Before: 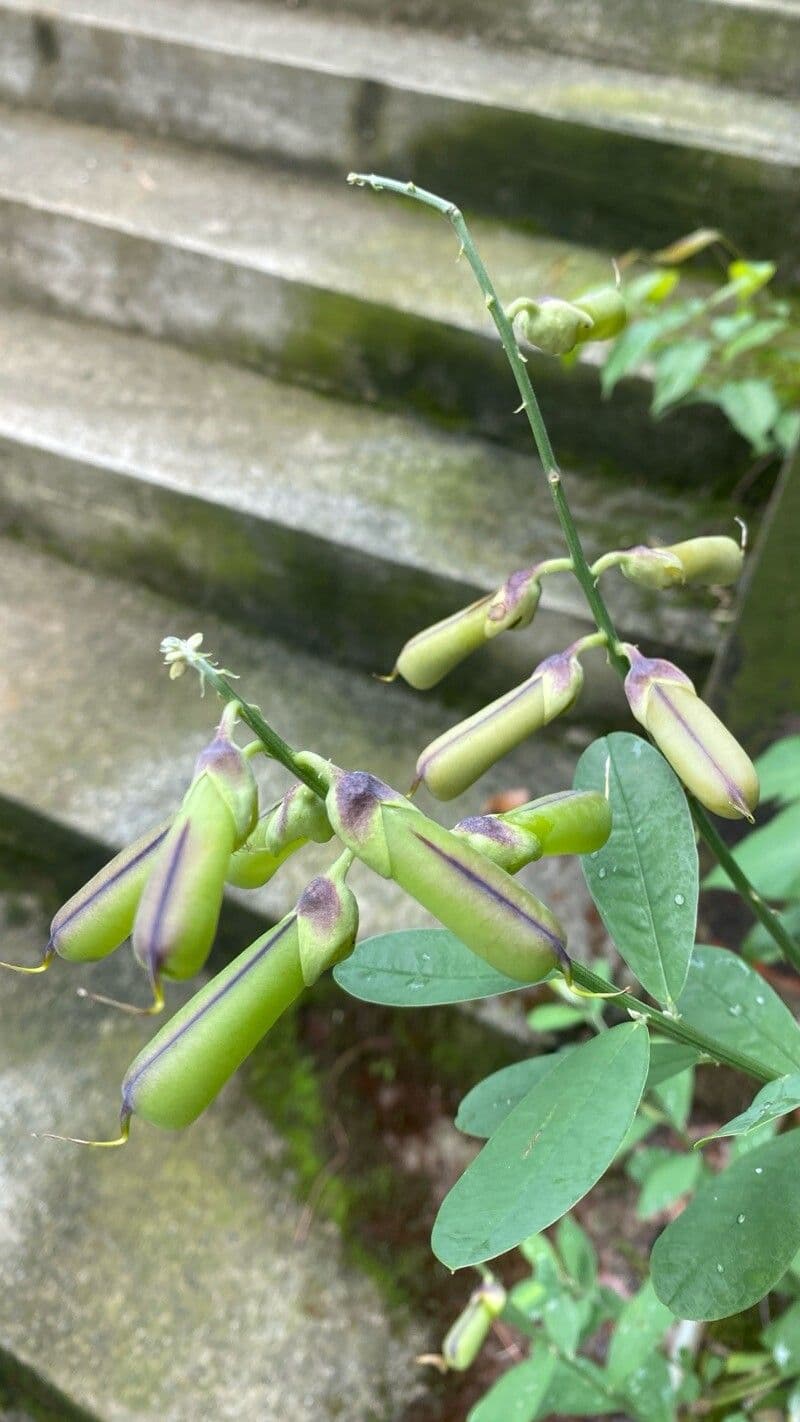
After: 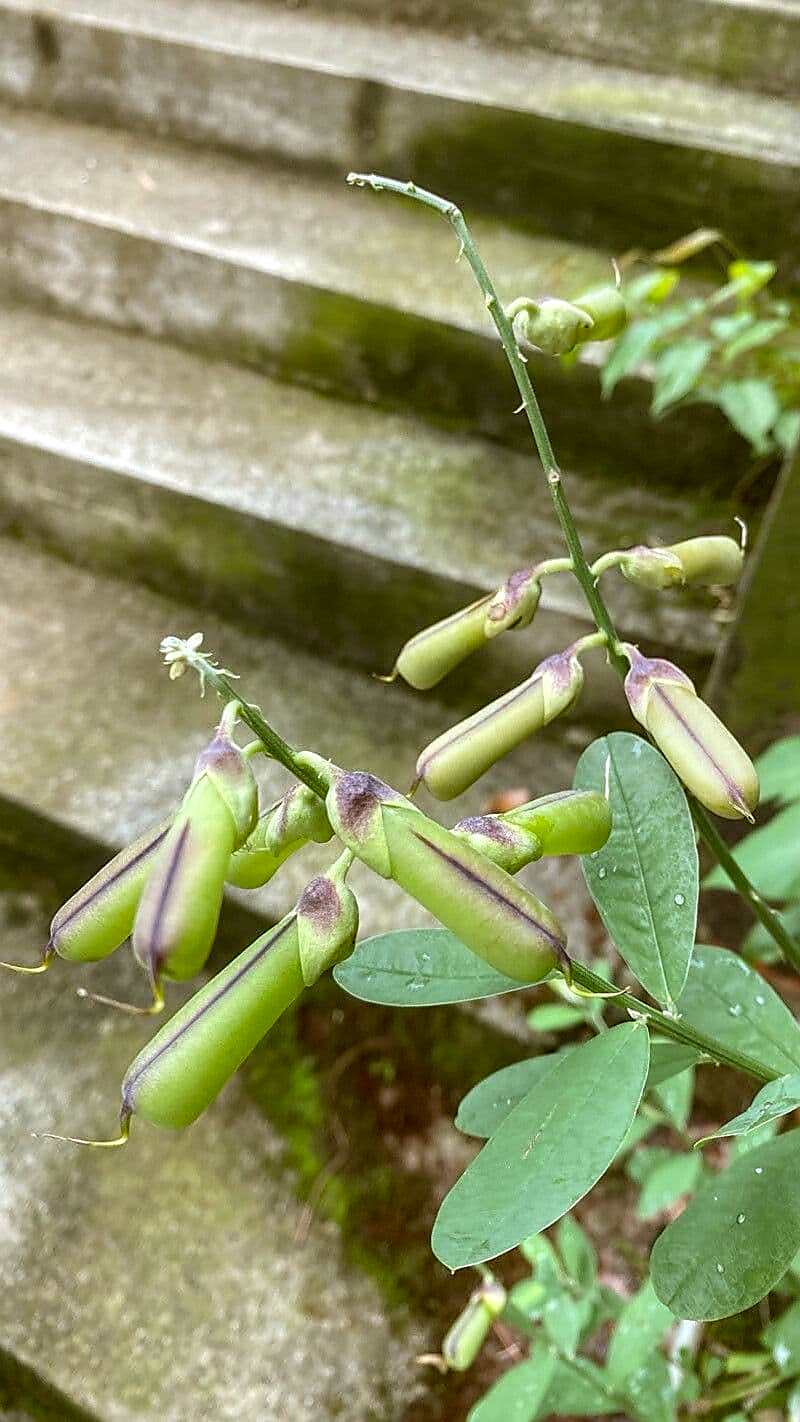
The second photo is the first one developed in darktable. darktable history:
local contrast: on, module defaults
color correction: highlights a* -0.514, highlights b* 0.182, shadows a* 4.25, shadows b* 20.31
sharpen: radius 1.425, amount 1.246, threshold 0.749
